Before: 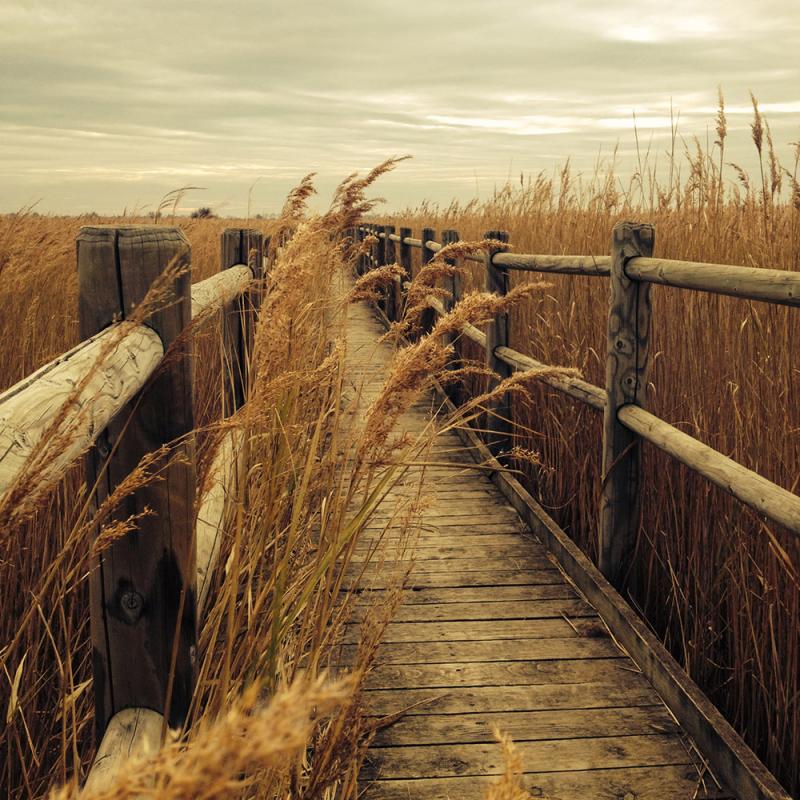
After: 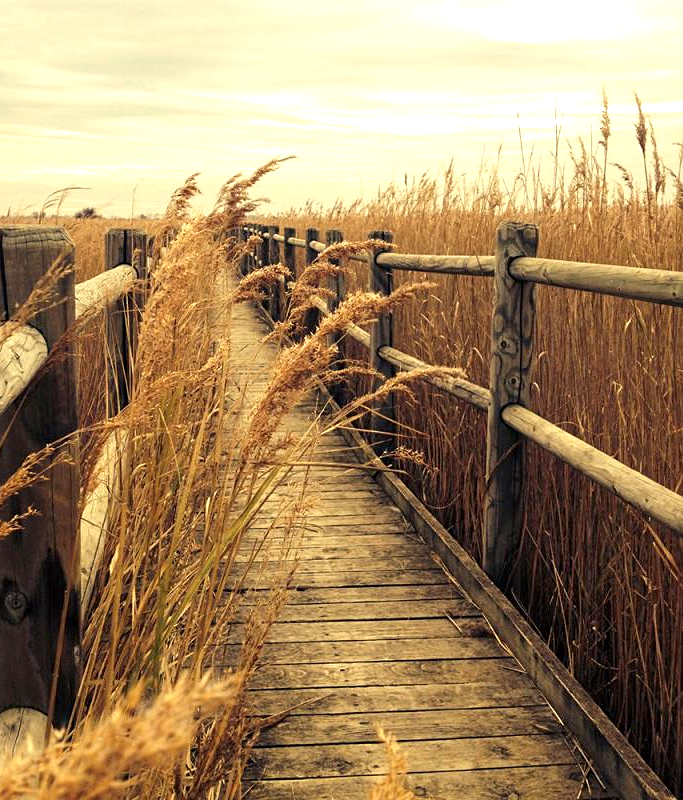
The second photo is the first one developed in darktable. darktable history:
crop and rotate: left 14.584%
exposure: black level correction 0.001, exposure 0.675 EV, compensate highlight preservation false
sharpen: amount 0.2
